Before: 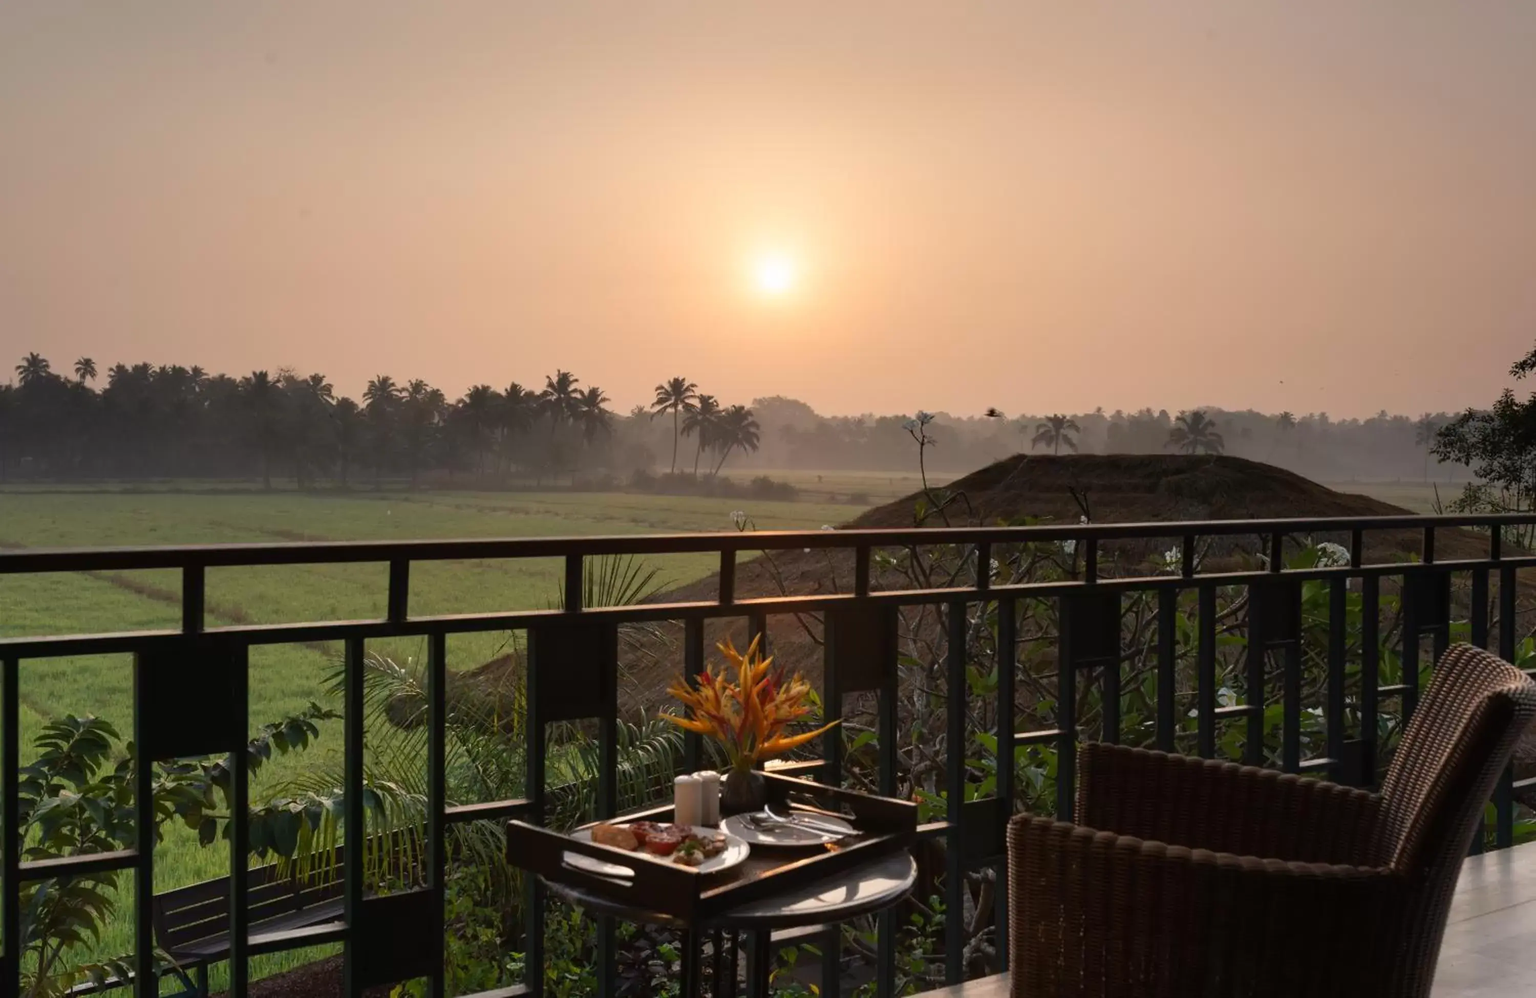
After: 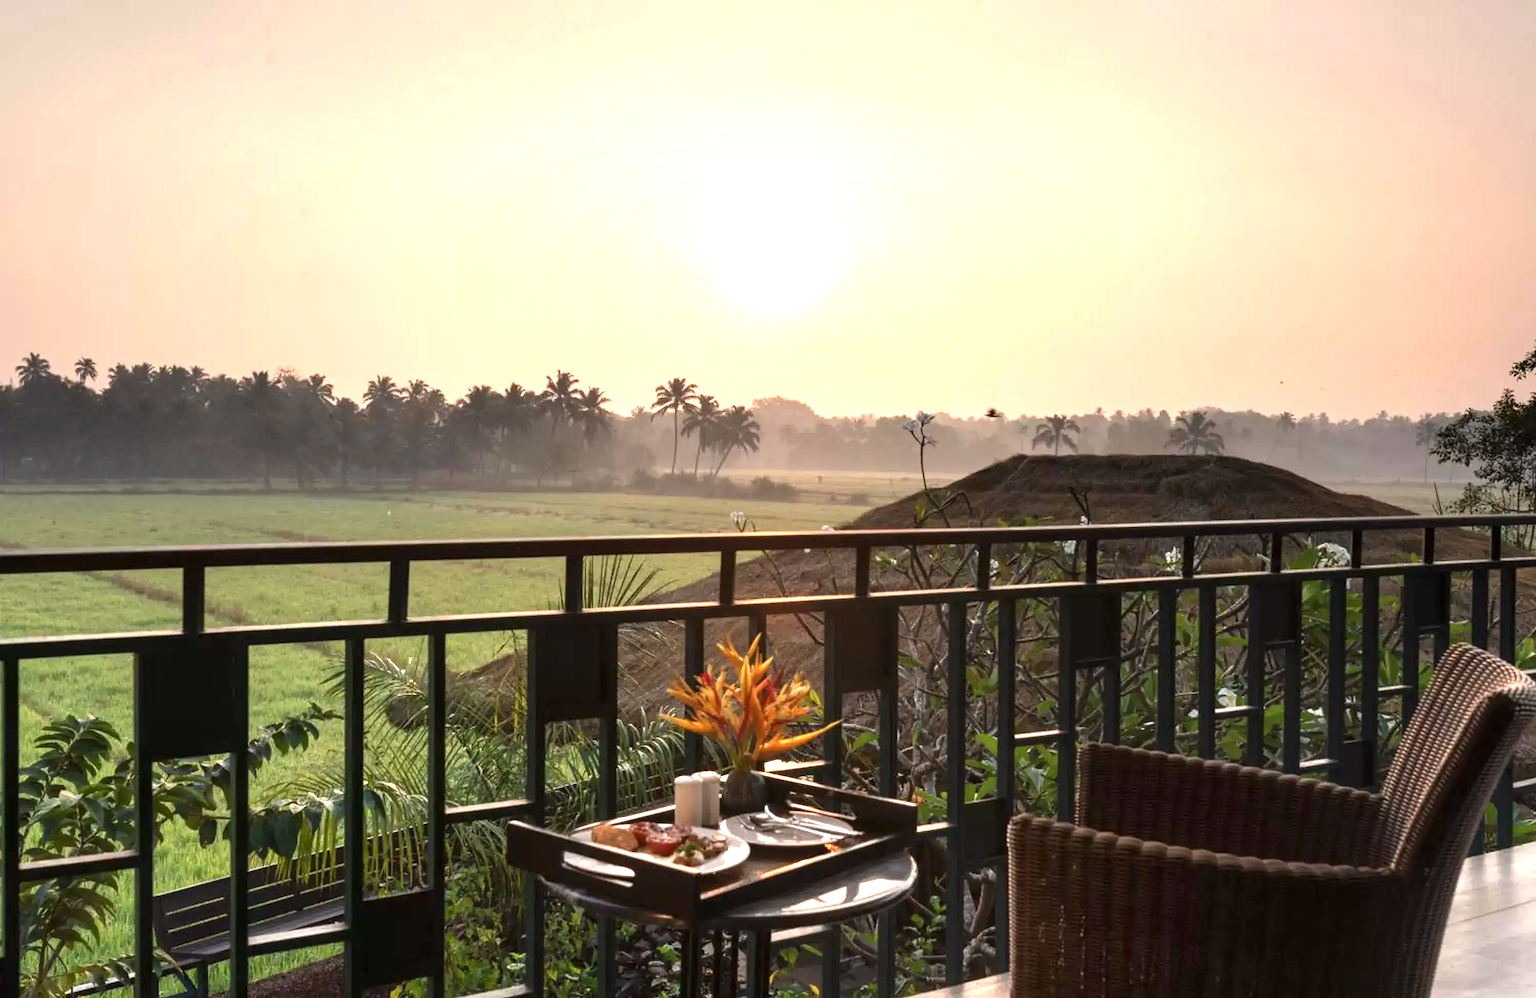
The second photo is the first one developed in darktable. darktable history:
local contrast: highlights 82%, shadows 81%
exposure: black level correction 0, exposure 1.2 EV, compensate highlight preservation false
